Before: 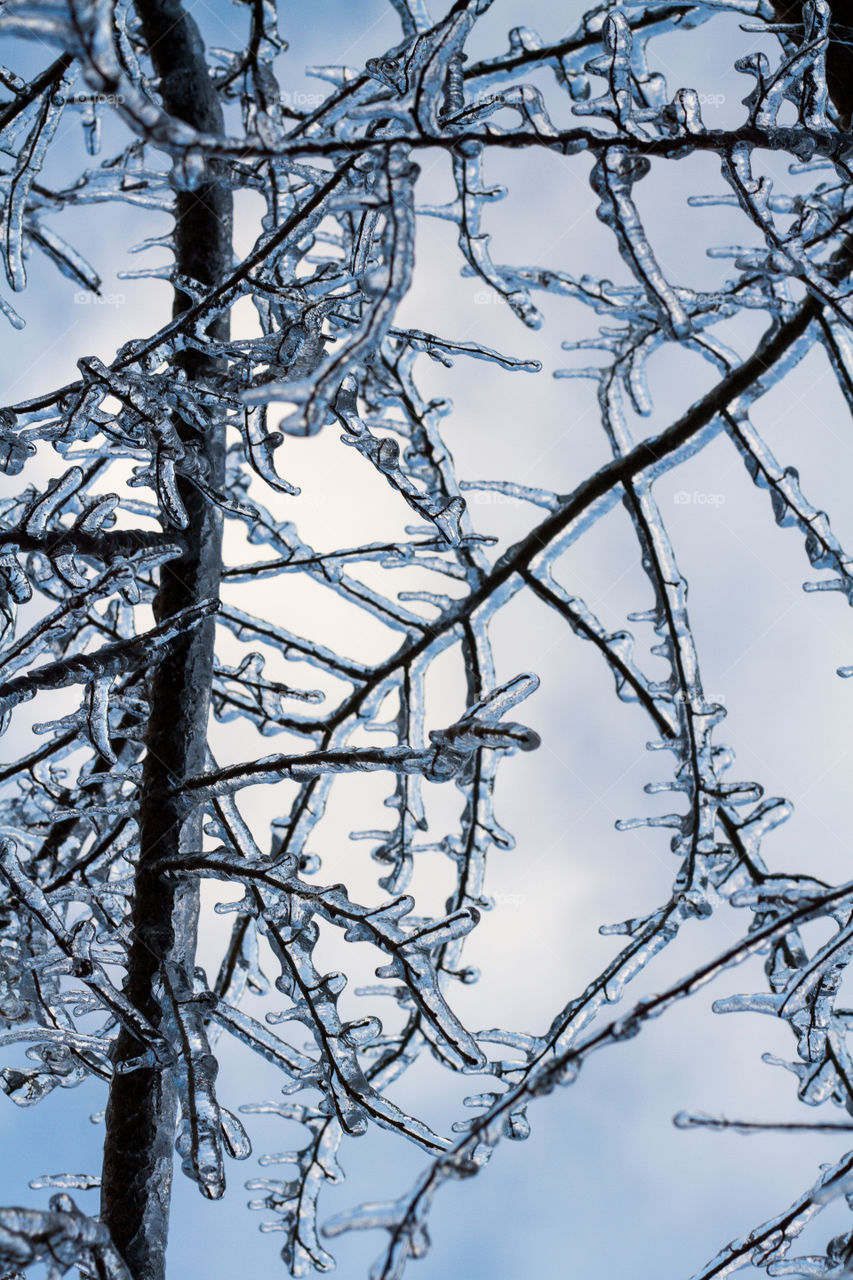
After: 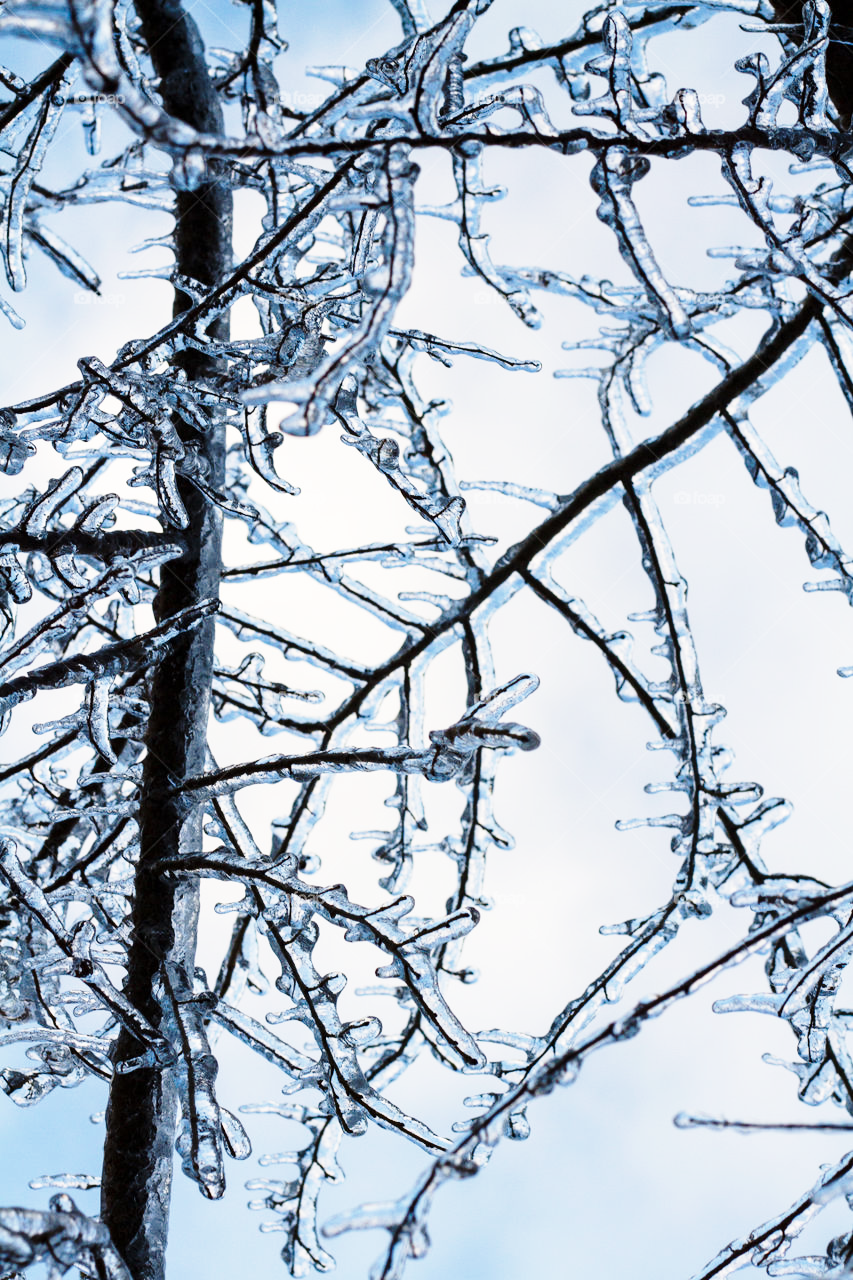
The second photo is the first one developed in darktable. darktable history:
tone equalizer: smoothing diameter 24.87%, edges refinement/feathering 5.98, preserve details guided filter
base curve: curves: ch0 [(0, 0) (0.028, 0.03) (0.121, 0.232) (0.46, 0.748) (0.859, 0.968) (1, 1)], preserve colors none
